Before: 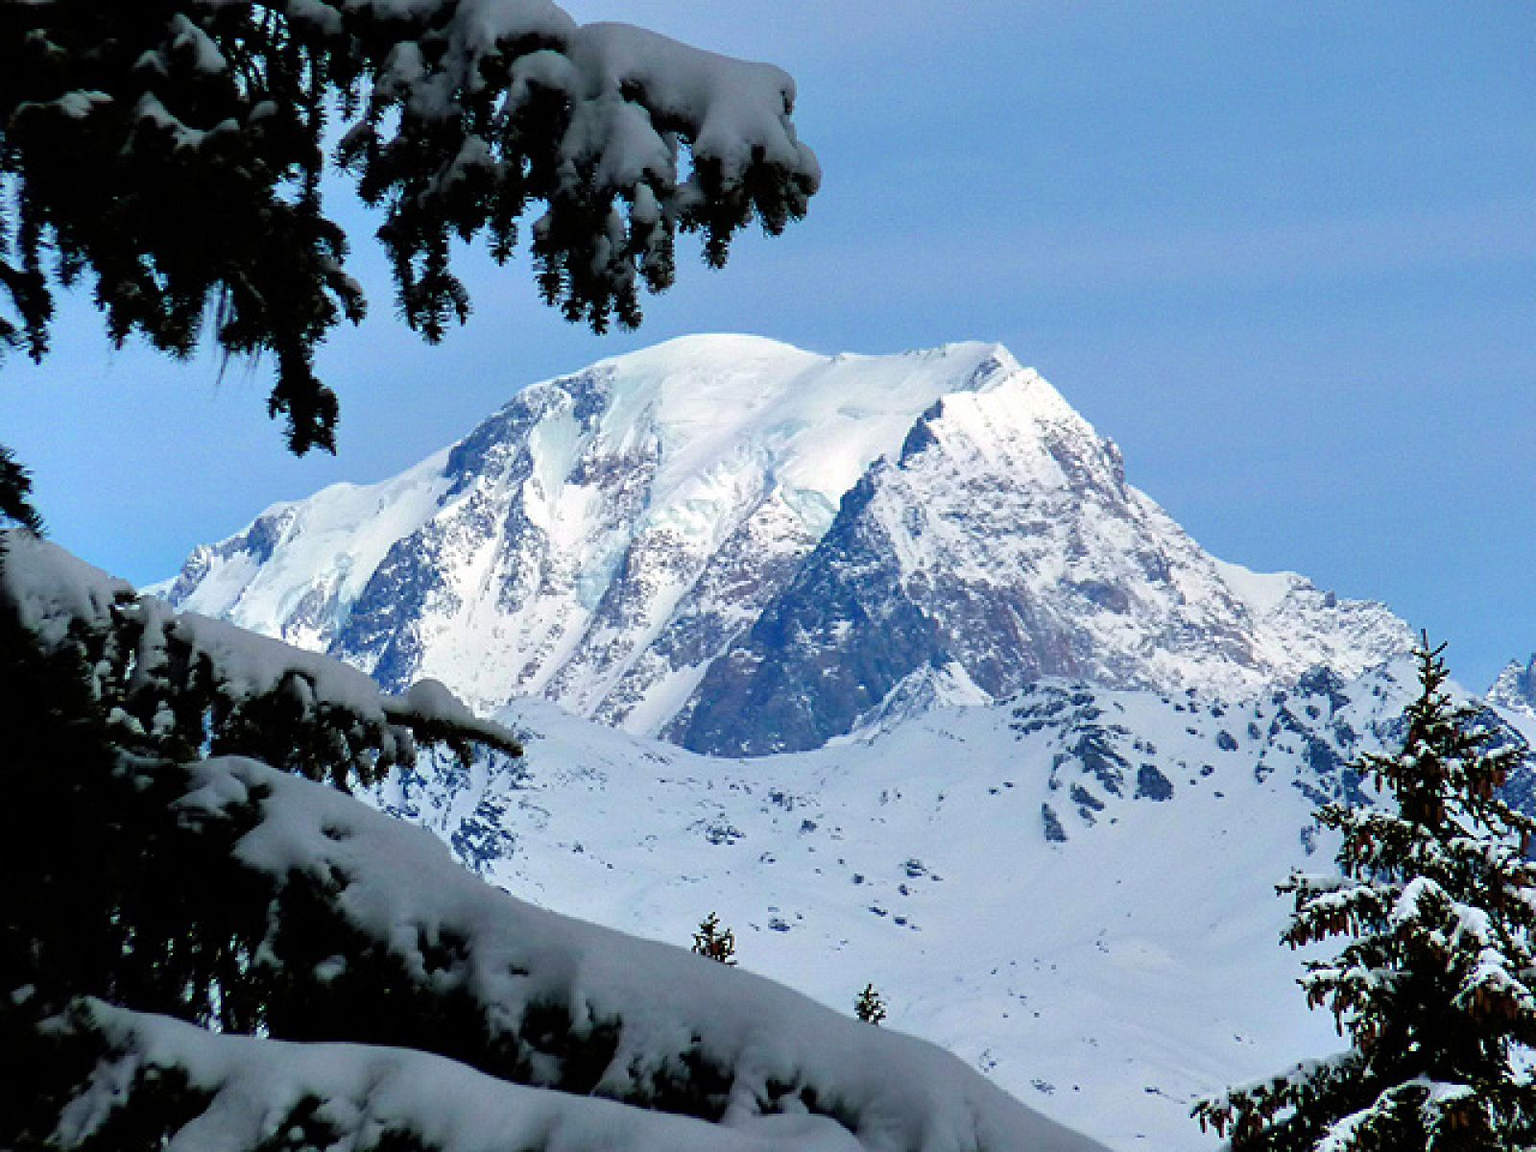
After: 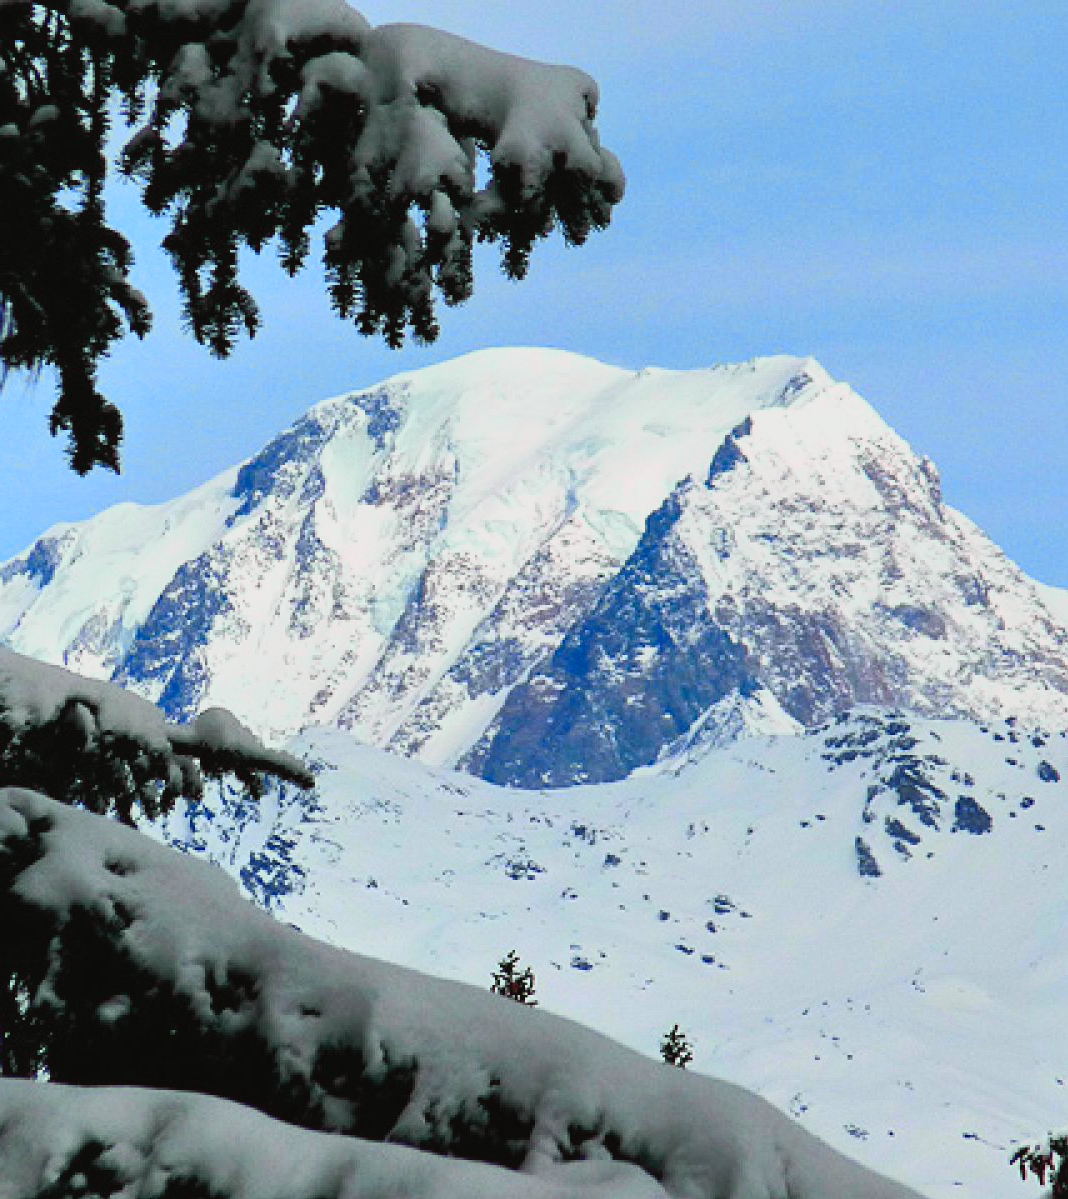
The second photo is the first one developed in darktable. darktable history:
crop and rotate: left 14.427%, right 18.817%
shadows and highlights: shadows 25.88, white point adjustment -2.86, highlights -29.96
tone curve: curves: ch0 [(0, 0.026) (0.172, 0.194) (0.398, 0.437) (0.469, 0.544) (0.612, 0.741) (0.845, 0.926) (1, 0.968)]; ch1 [(0, 0) (0.437, 0.453) (0.472, 0.467) (0.502, 0.502) (0.531, 0.537) (0.574, 0.583) (0.617, 0.64) (0.699, 0.749) (0.859, 0.919) (1, 1)]; ch2 [(0, 0) (0.33, 0.301) (0.421, 0.443) (0.476, 0.502) (0.511, 0.504) (0.553, 0.55) (0.595, 0.586) (0.664, 0.664) (1, 1)], color space Lab, independent channels, preserve colors none
